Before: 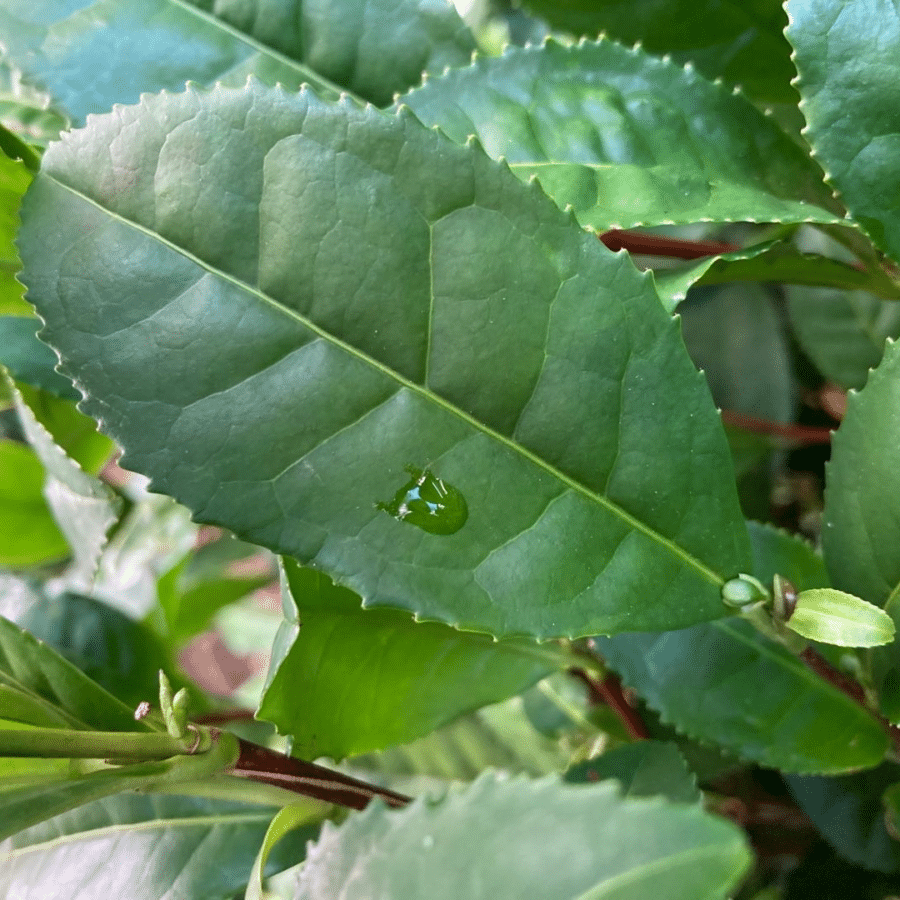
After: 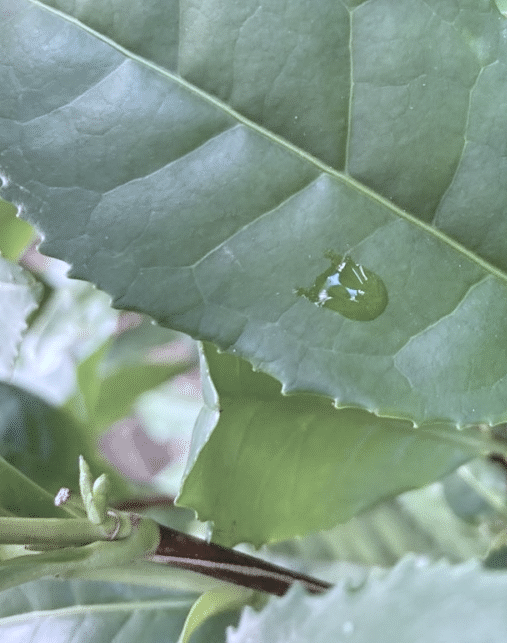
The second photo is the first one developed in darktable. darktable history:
crop: left 8.966%, top 23.852%, right 34.699%, bottom 4.703%
white balance: red 0.871, blue 1.249
contrast brightness saturation: brightness 0.18, saturation -0.5
